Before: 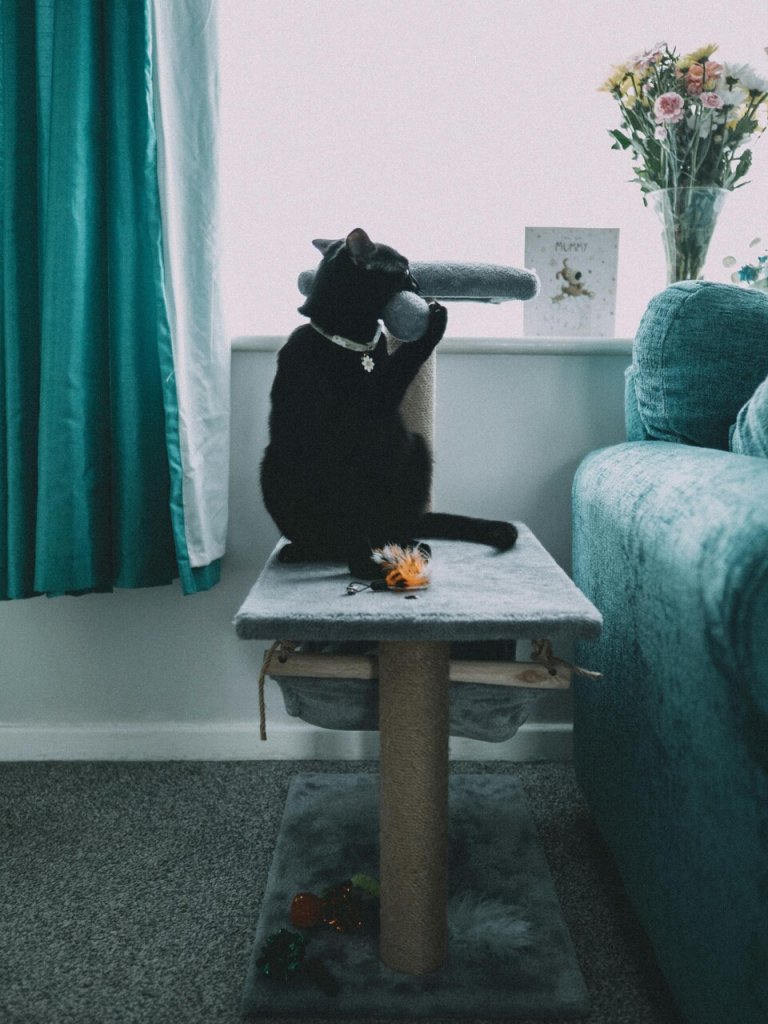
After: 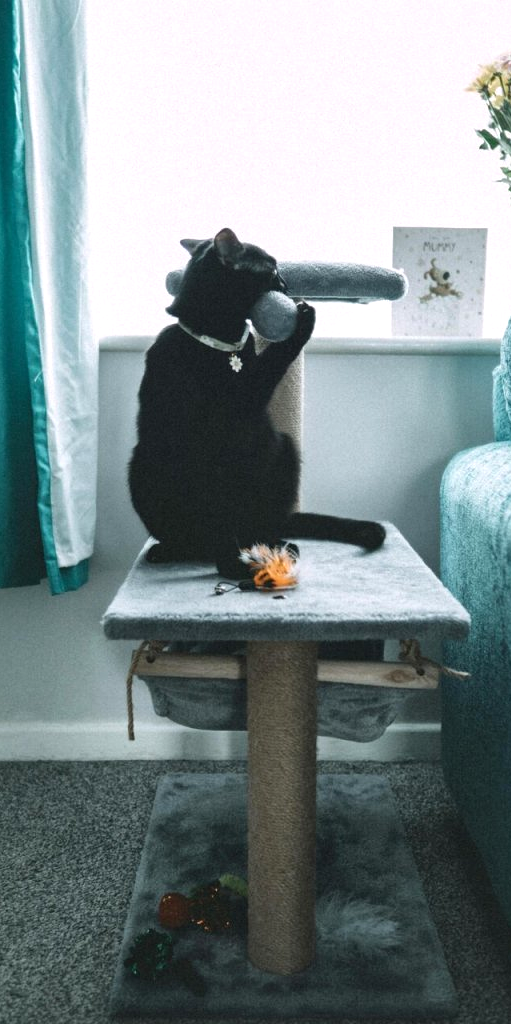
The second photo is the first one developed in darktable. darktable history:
exposure: black level correction 0, exposure 0.499 EV, compensate highlight preservation false
crop: left 17.204%, right 16.229%
local contrast: mode bilateral grid, contrast 21, coarseness 50, detail 132%, midtone range 0.2
